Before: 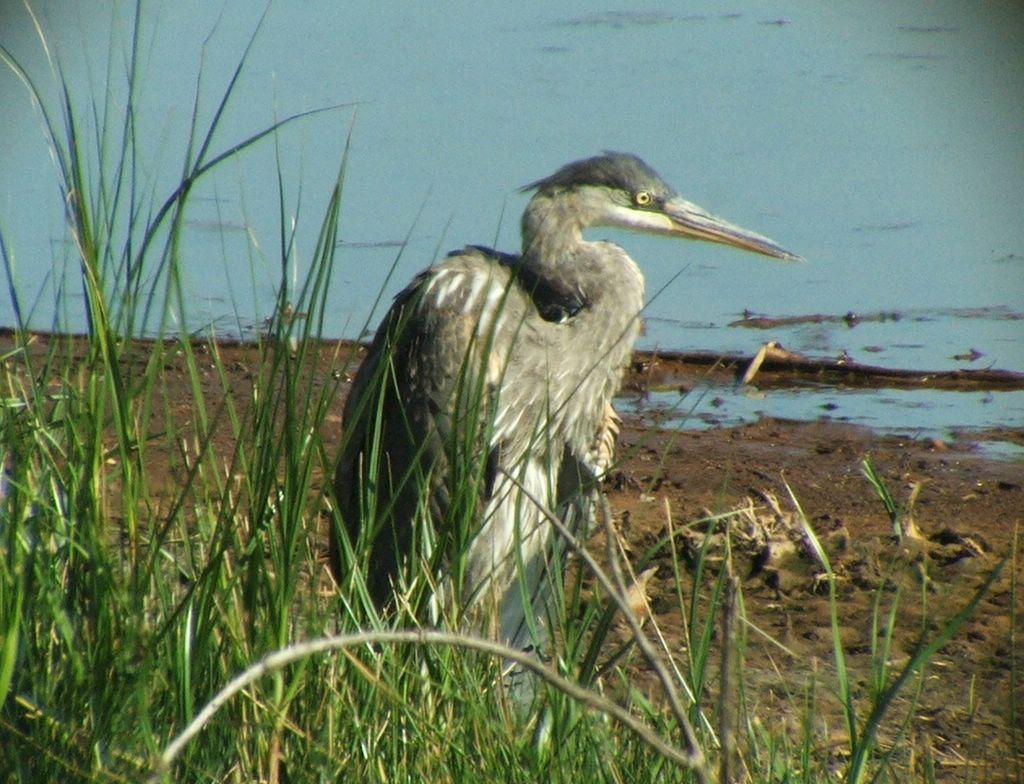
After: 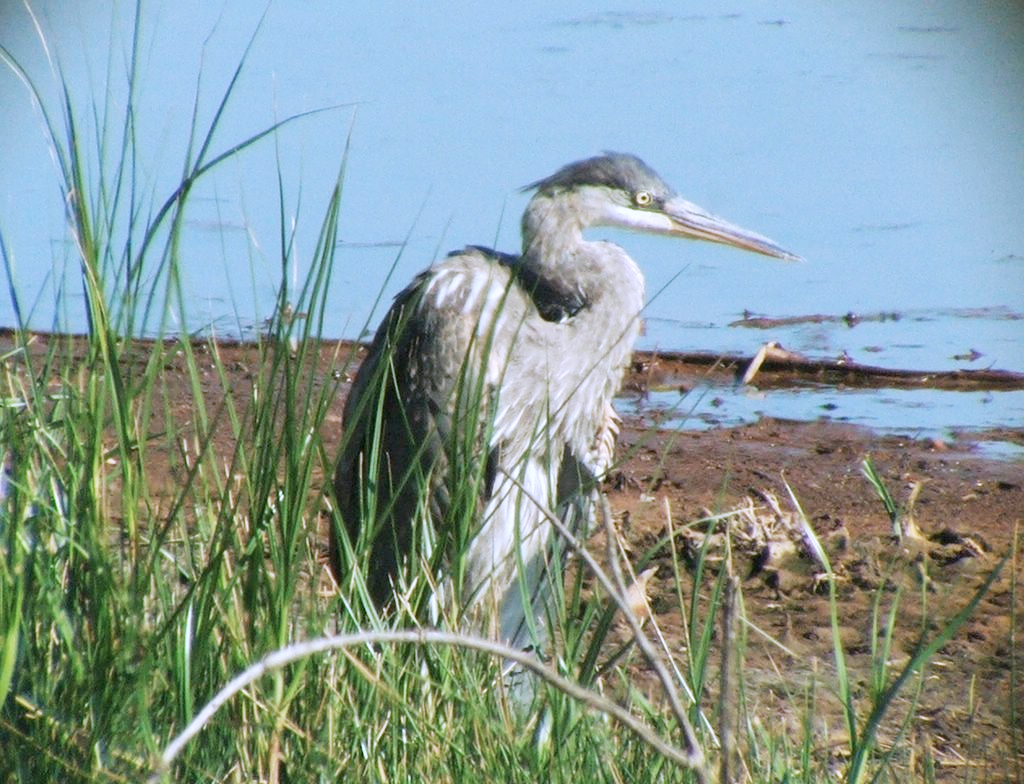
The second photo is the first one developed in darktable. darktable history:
base curve: curves: ch0 [(0, 0) (0.208, 0.289) (0.578, 0.729) (1, 1)]
color correction: highlights a* 4.47, highlights b* -21.39
